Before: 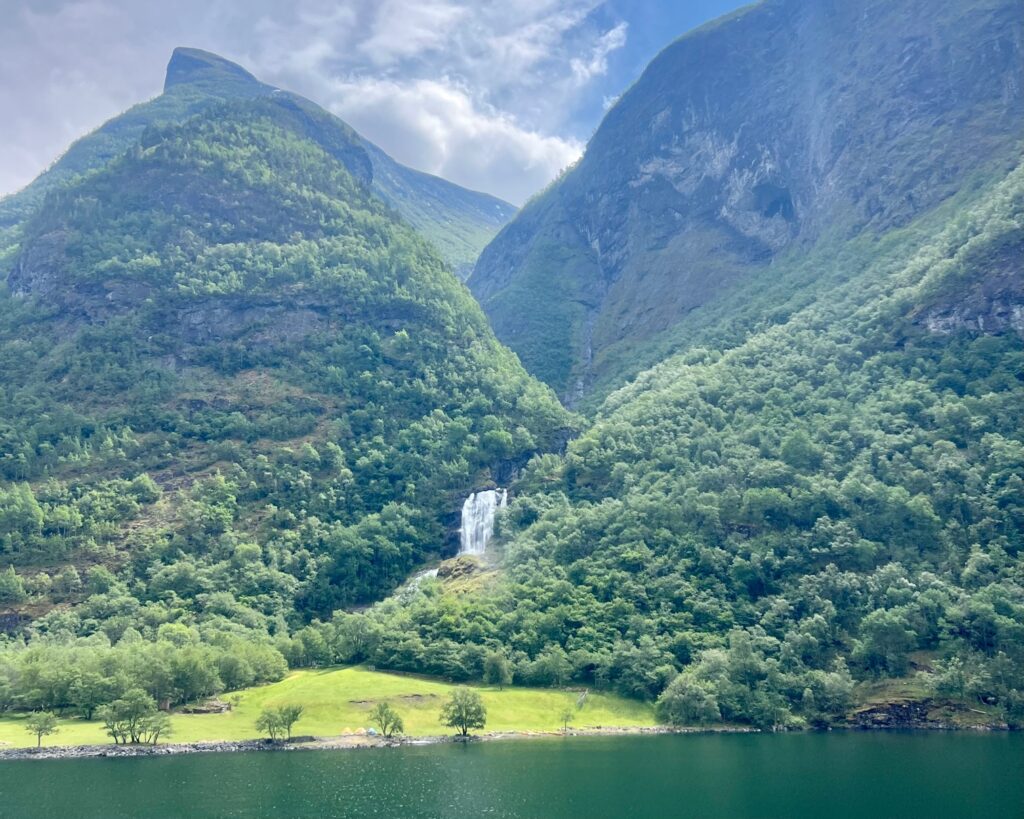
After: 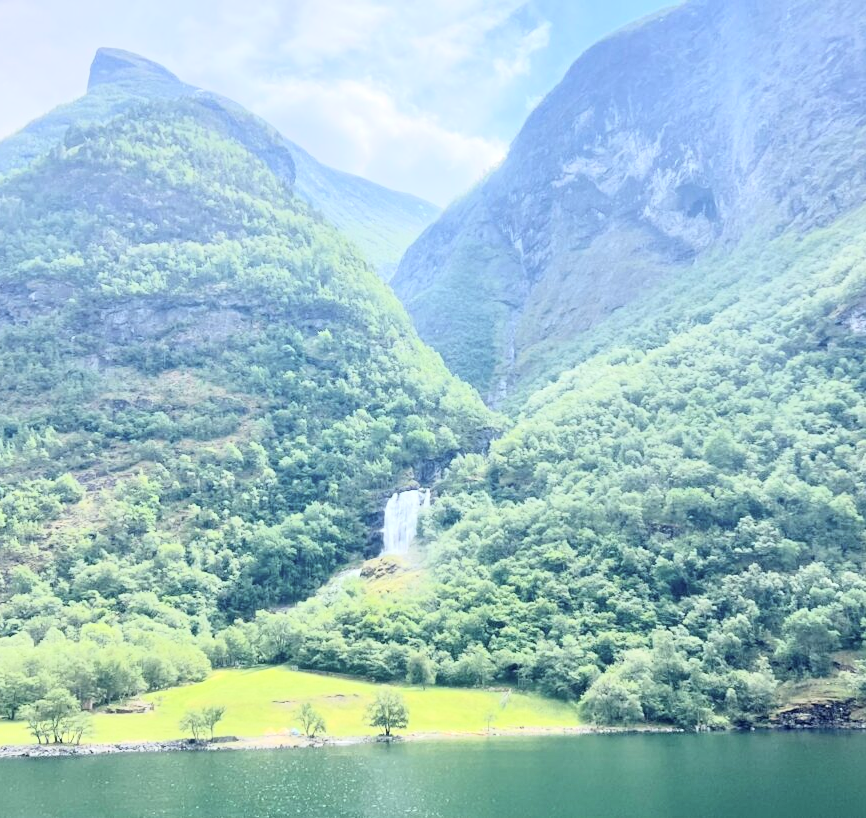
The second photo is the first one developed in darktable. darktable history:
tone curve: curves: ch0 [(0, 0) (0.003, 0.003) (0.011, 0.012) (0.025, 0.028) (0.044, 0.049) (0.069, 0.091) (0.1, 0.144) (0.136, 0.21) (0.177, 0.277) (0.224, 0.352) (0.277, 0.433) (0.335, 0.523) (0.399, 0.613) (0.468, 0.702) (0.543, 0.79) (0.623, 0.867) (0.709, 0.916) (0.801, 0.946) (0.898, 0.972) (1, 1)], color space Lab, independent channels, preserve colors none
crop: left 7.614%, right 7.788%
